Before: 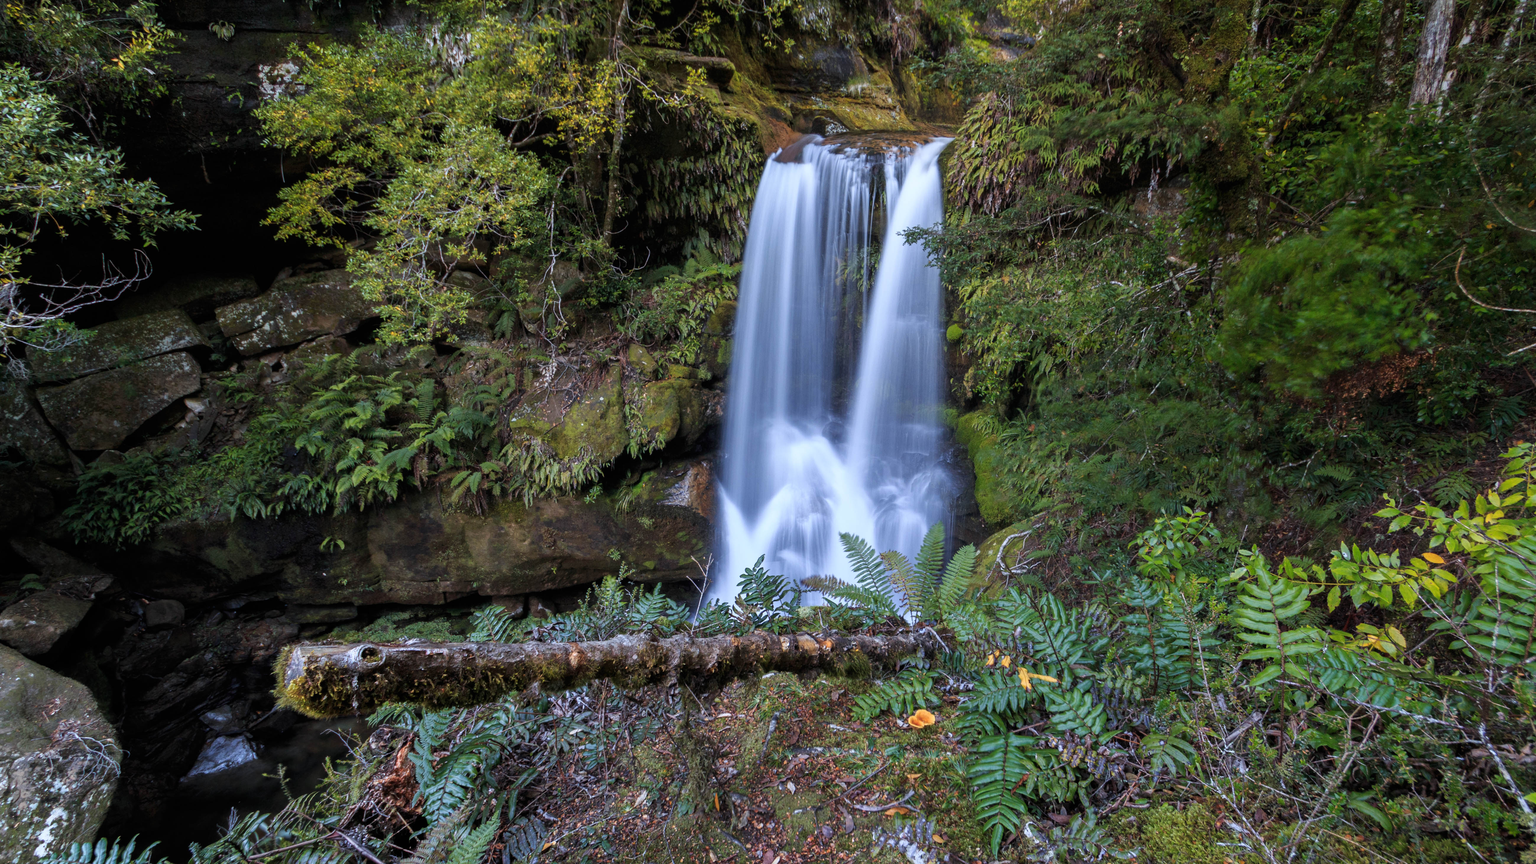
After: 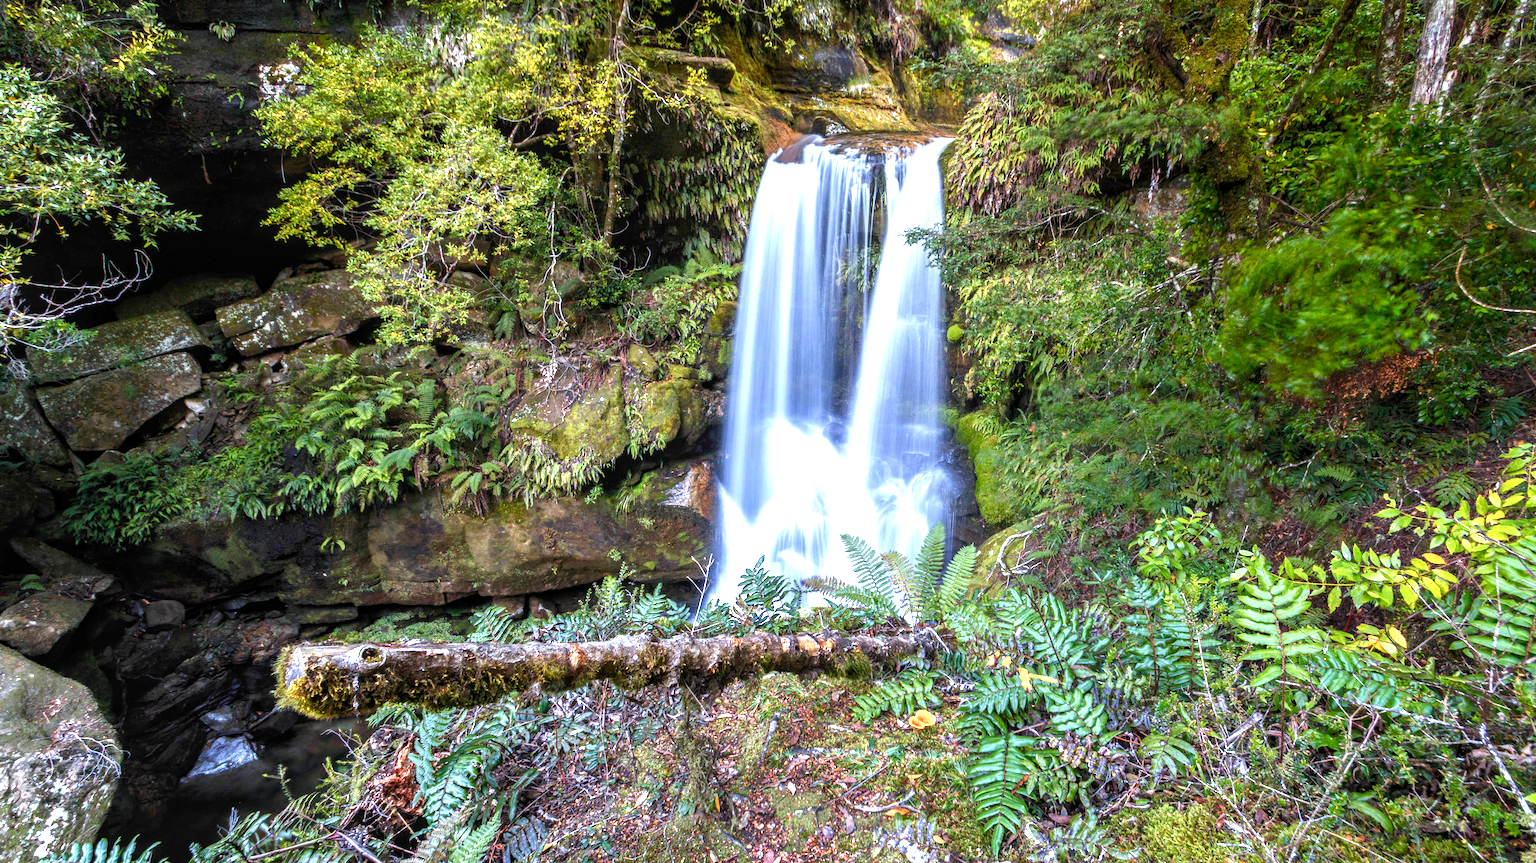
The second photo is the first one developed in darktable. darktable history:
exposure: black level correction 0, exposure 1.45 EV, compensate exposure bias true, compensate highlight preservation false
local contrast: on, module defaults
color balance rgb: perceptual saturation grading › global saturation 20%, perceptual saturation grading › highlights -25%, perceptual saturation grading › shadows 50%
